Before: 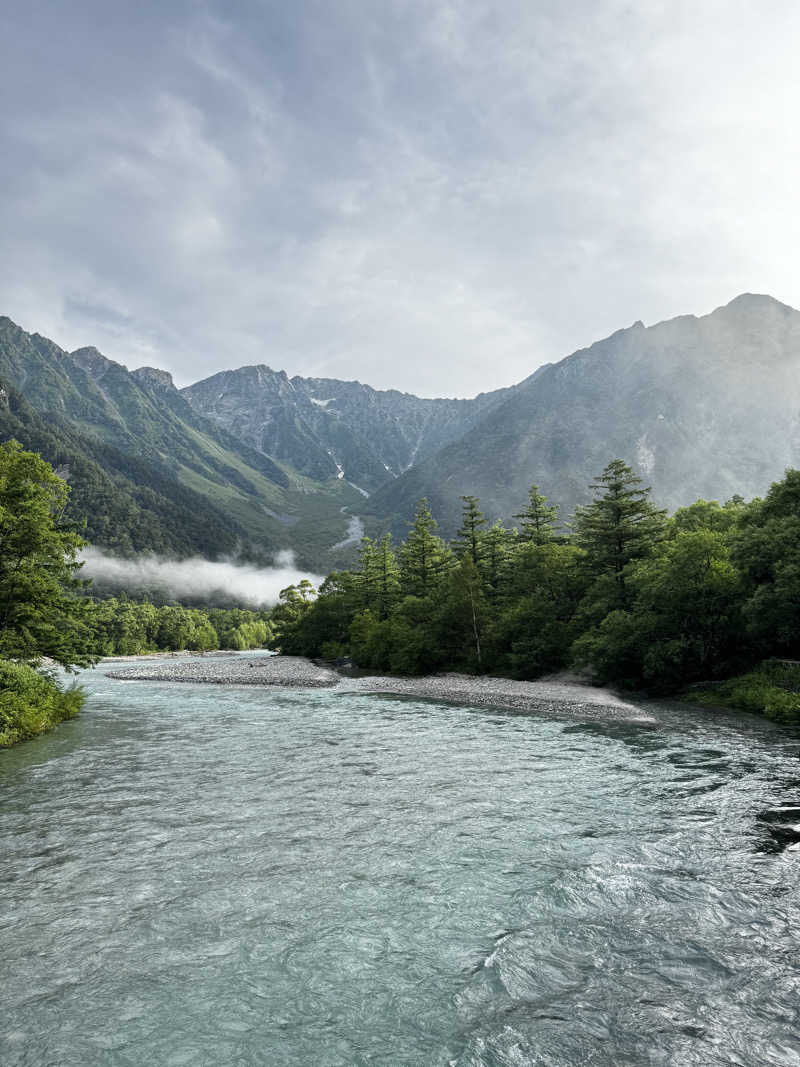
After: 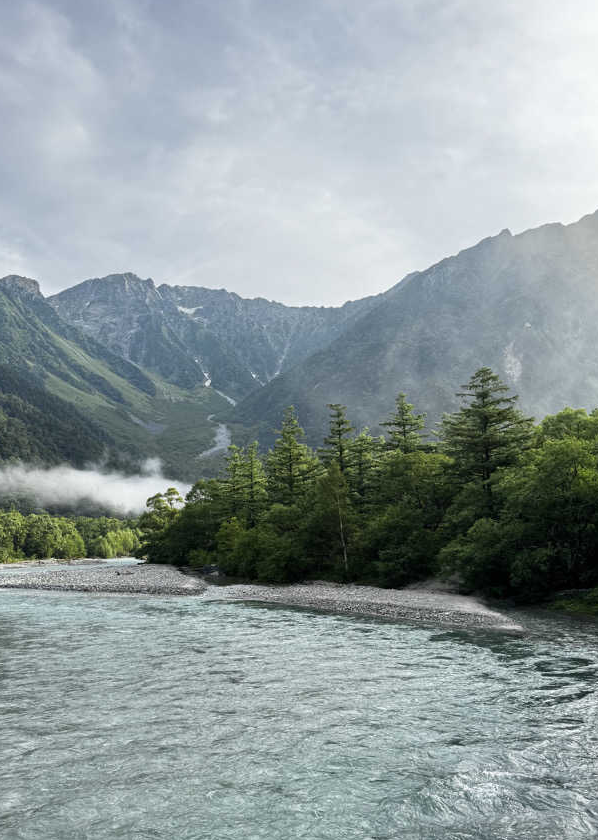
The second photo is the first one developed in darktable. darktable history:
crop: left 16.688%, top 8.714%, right 8.485%, bottom 12.496%
